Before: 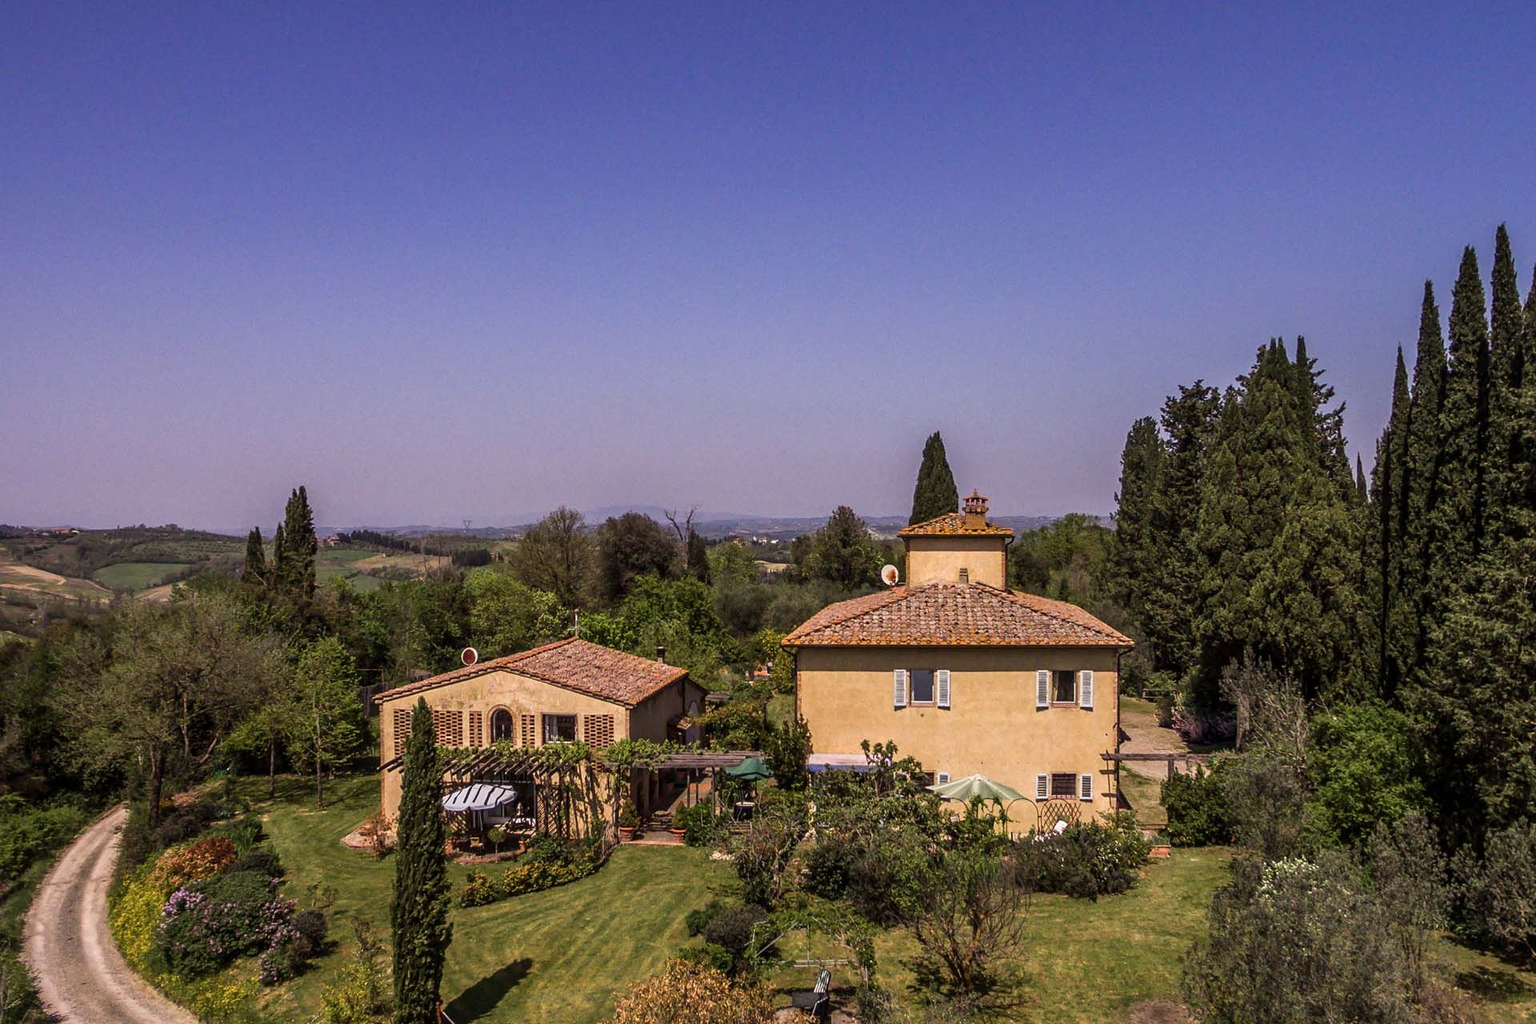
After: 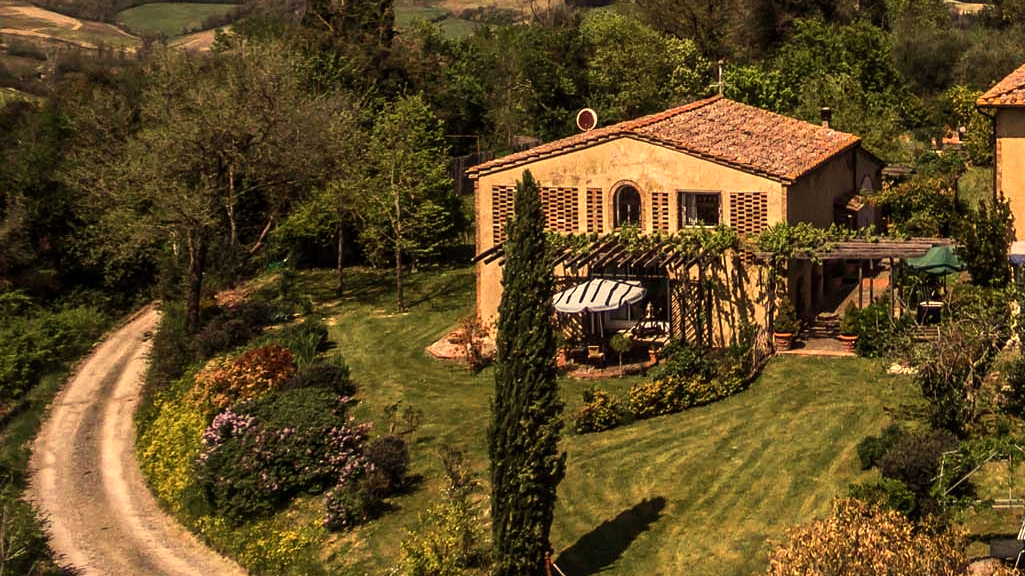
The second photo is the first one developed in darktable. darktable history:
tone equalizer: -8 EV -0.417 EV, -7 EV -0.389 EV, -6 EV -0.333 EV, -5 EV -0.222 EV, -3 EV 0.222 EV, -2 EV 0.333 EV, -1 EV 0.389 EV, +0 EV 0.417 EV, edges refinement/feathering 500, mask exposure compensation -1.57 EV, preserve details no
crop and rotate: top 54.778%, right 46.61%, bottom 0.159%
white balance: red 1.08, blue 0.791
